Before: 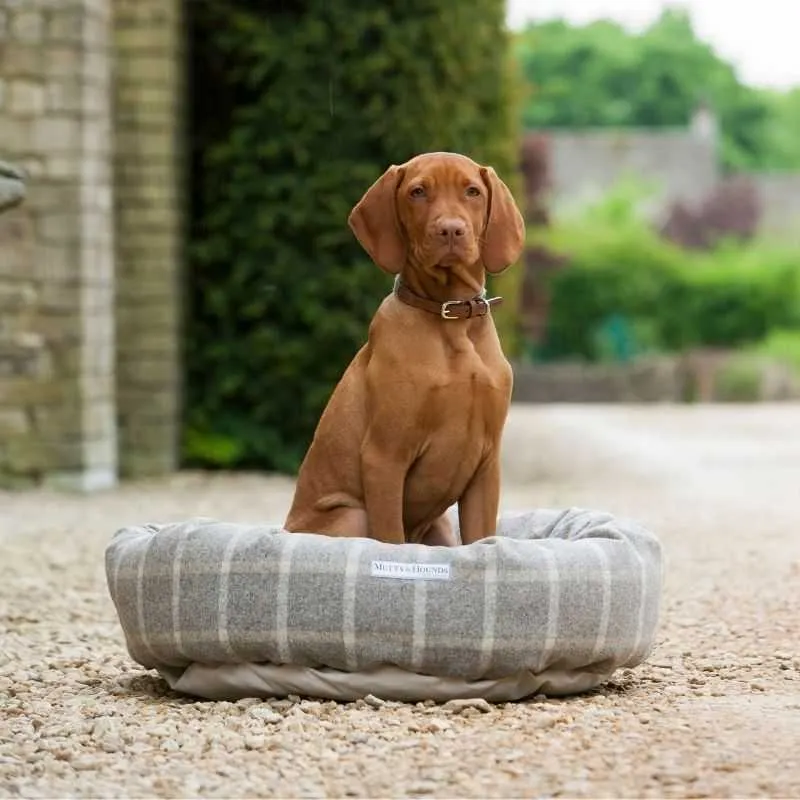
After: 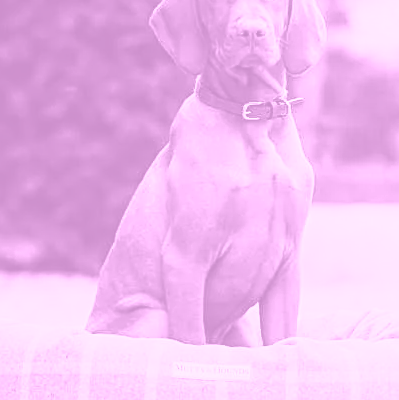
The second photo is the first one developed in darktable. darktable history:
sharpen: on, module defaults
contrast brightness saturation: contrast 0.28
crop: left 25%, top 25%, right 25%, bottom 25%
local contrast: highlights 100%, shadows 100%, detail 120%, midtone range 0.2
color zones: curves: ch0 [(0.257, 0.558) (0.75, 0.565)]; ch1 [(0.004, 0.857) (0.14, 0.416) (0.257, 0.695) (0.442, 0.032) (0.736, 0.266) (0.891, 0.741)]; ch2 [(0, 0.623) (0.112, 0.436) (0.271, 0.474) (0.516, 0.64) (0.743, 0.286)]
colorize: hue 331.2°, saturation 69%, source mix 30.28%, lightness 69.02%, version 1
exposure: exposure 0.515 EV, compensate highlight preservation false
